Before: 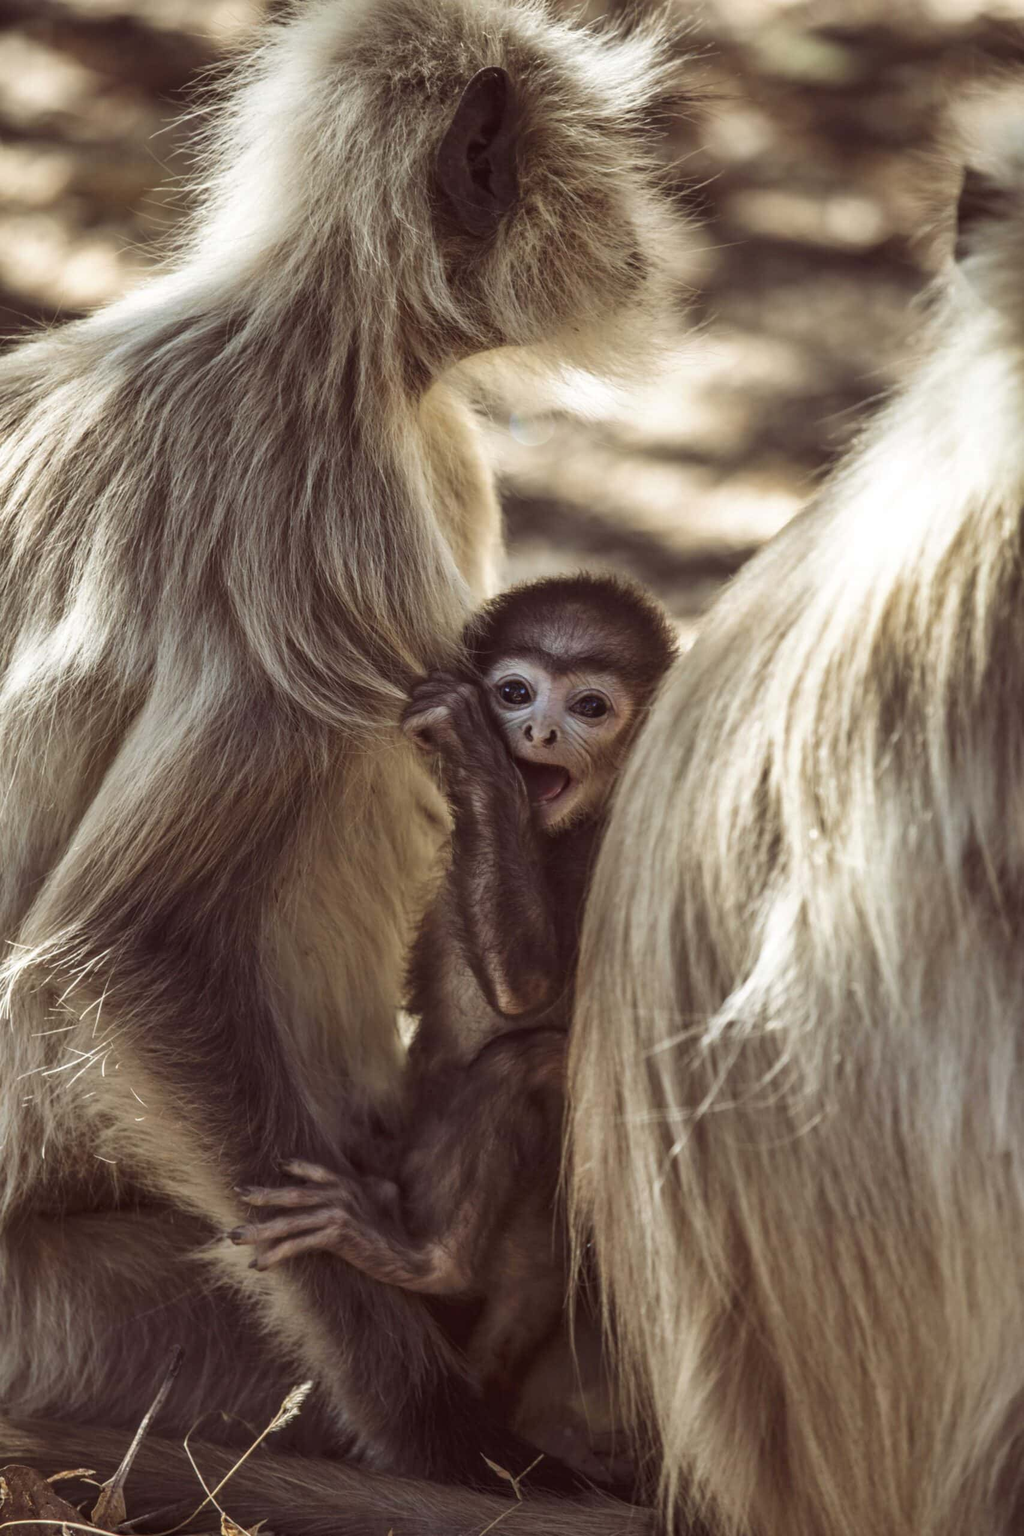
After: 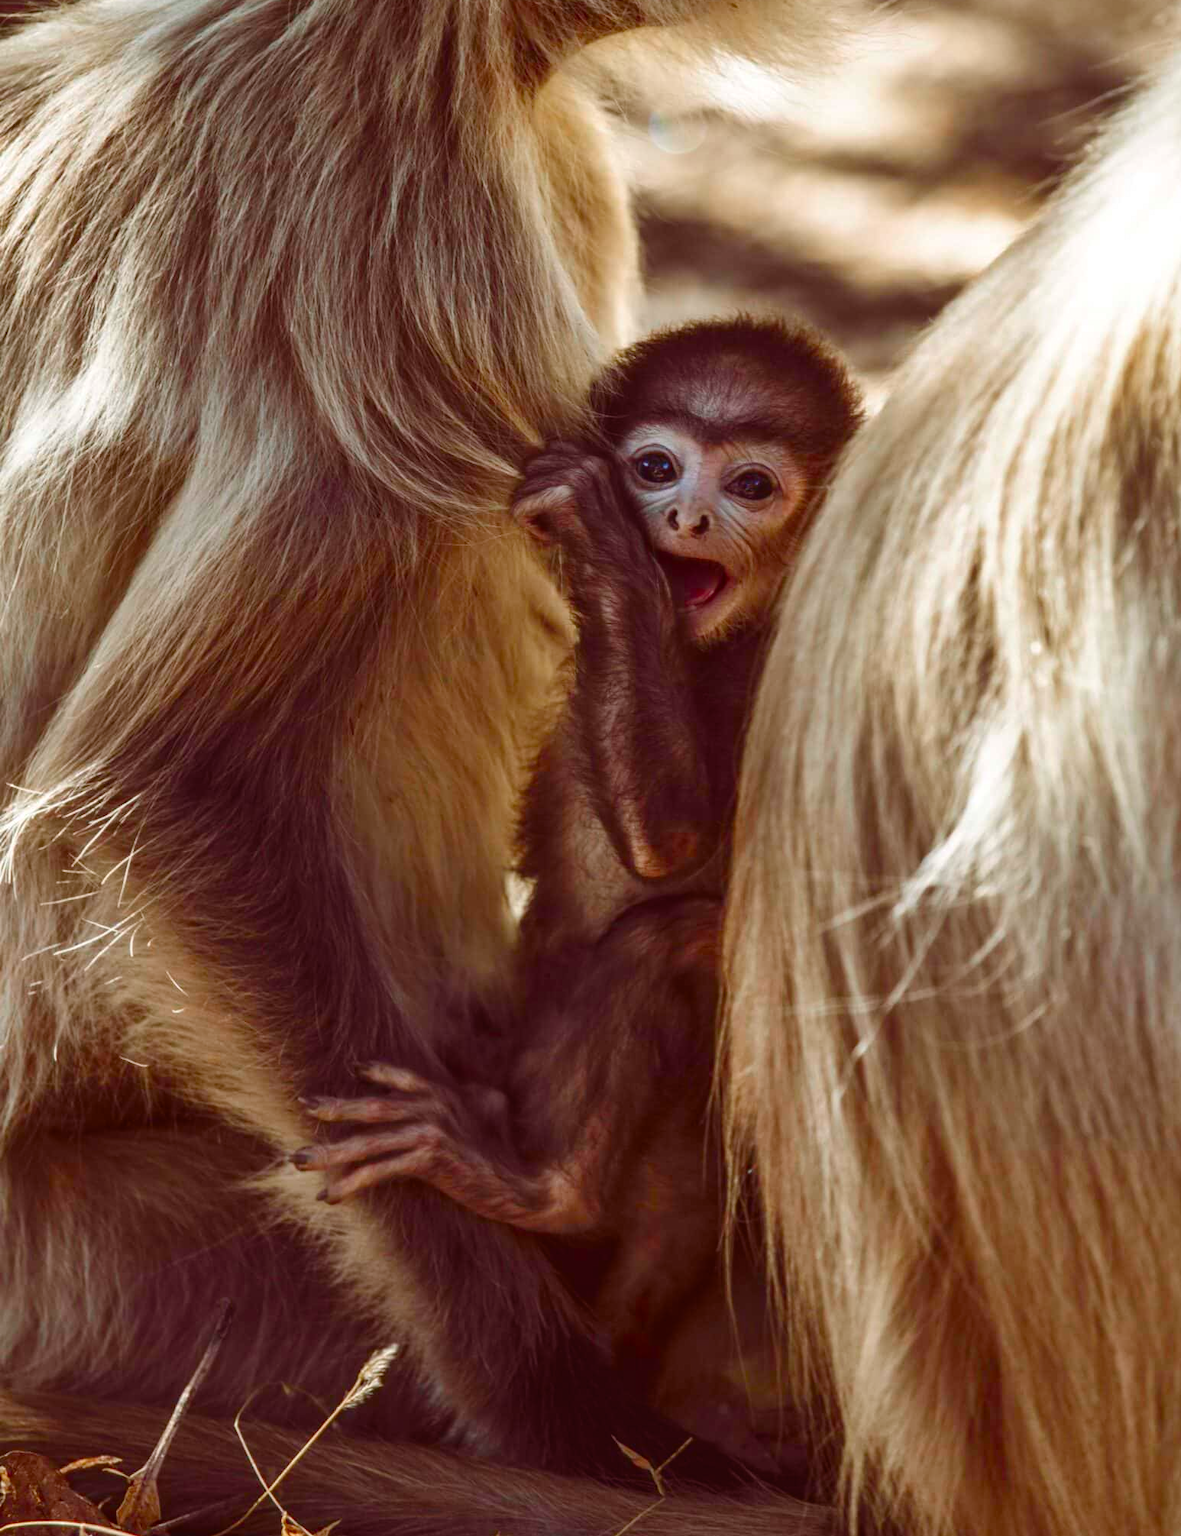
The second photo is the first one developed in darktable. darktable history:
crop: top 21.173%, right 9.347%, bottom 0.255%
contrast brightness saturation: brightness -0.028, saturation 0.347
color balance rgb: shadows lift › luminance -19.929%, global offset › luminance 0.529%, perceptual saturation grading › global saturation 20%, perceptual saturation grading › highlights -25.337%, perceptual saturation grading › shadows 49.23%, global vibrance -23.566%
